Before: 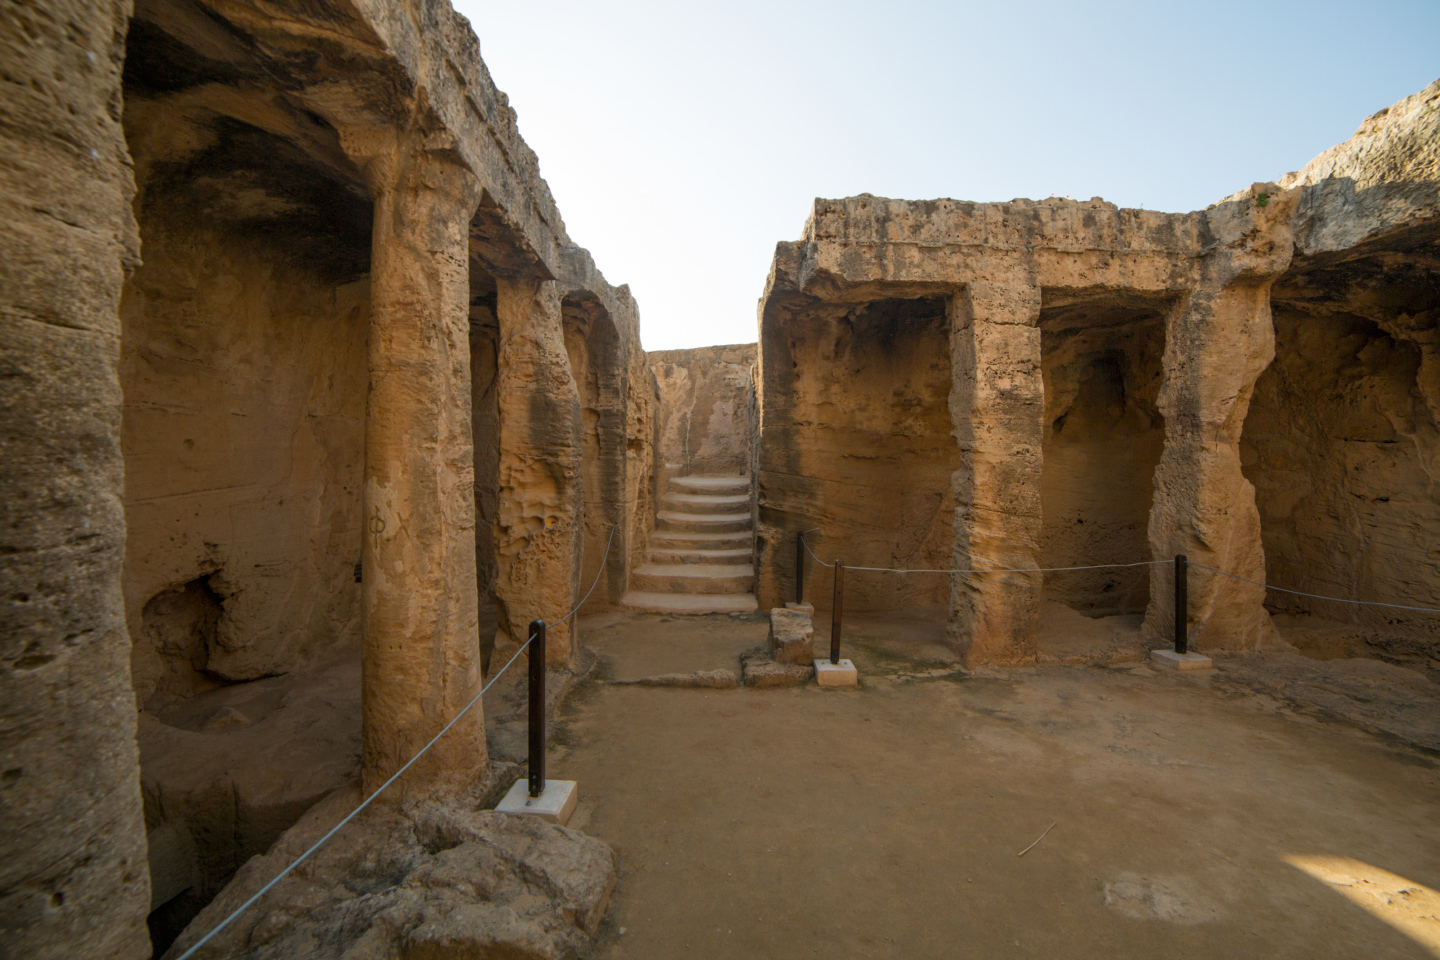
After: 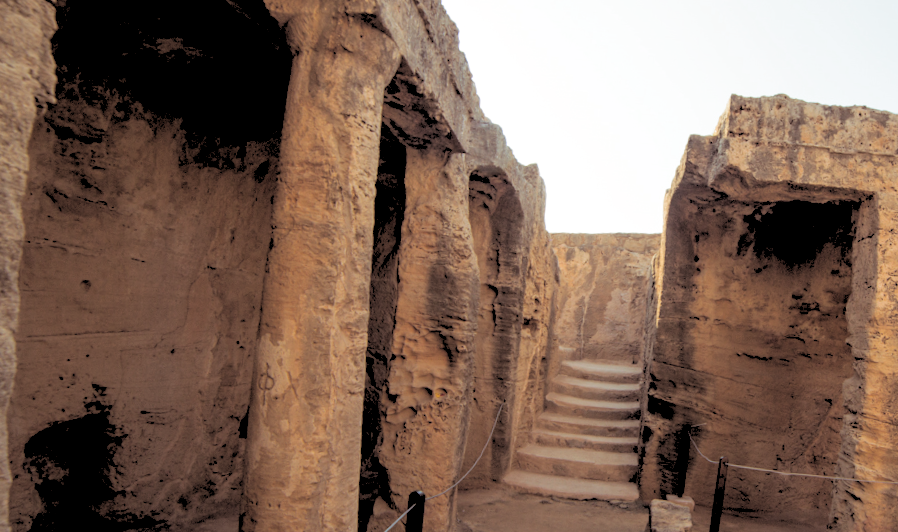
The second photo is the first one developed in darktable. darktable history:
split-toning: shadows › saturation 0.24, highlights › hue 54°, highlights › saturation 0.24
levels: levels [0.016, 0.5, 0.996]
crop and rotate: angle -4.99°, left 2.122%, top 6.945%, right 27.566%, bottom 30.519%
rgb levels: levels [[0.027, 0.429, 0.996], [0, 0.5, 1], [0, 0.5, 1]]
